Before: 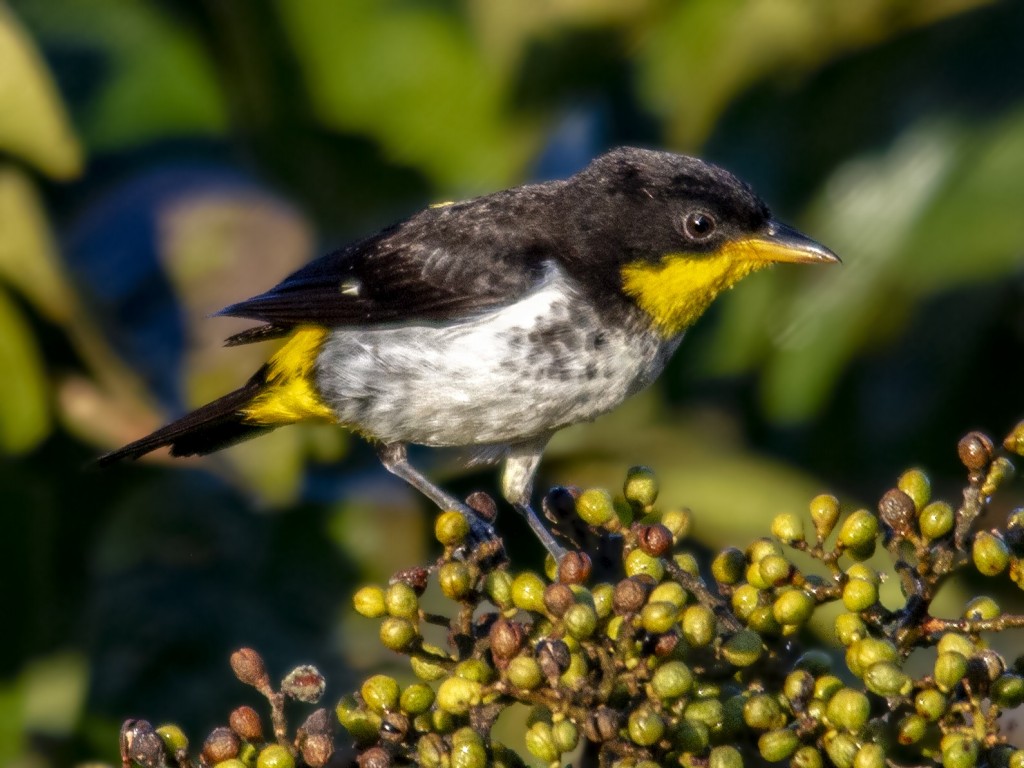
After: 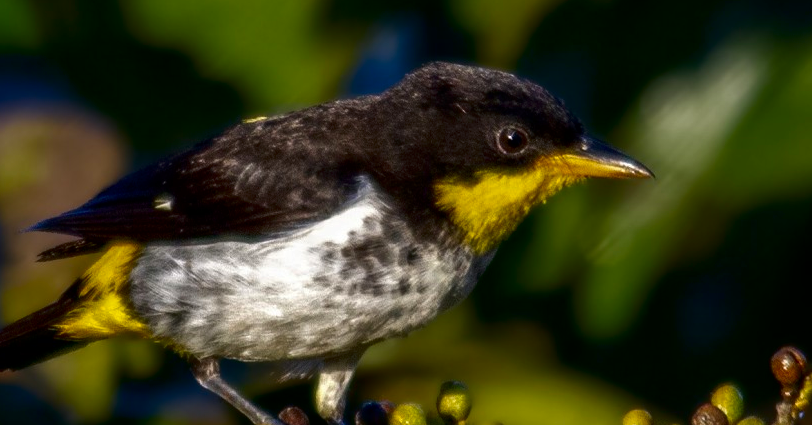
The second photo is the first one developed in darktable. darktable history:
crop: left 18.266%, top 11.087%, right 2.373%, bottom 33.525%
contrast brightness saturation: brightness -0.253, saturation 0.202
